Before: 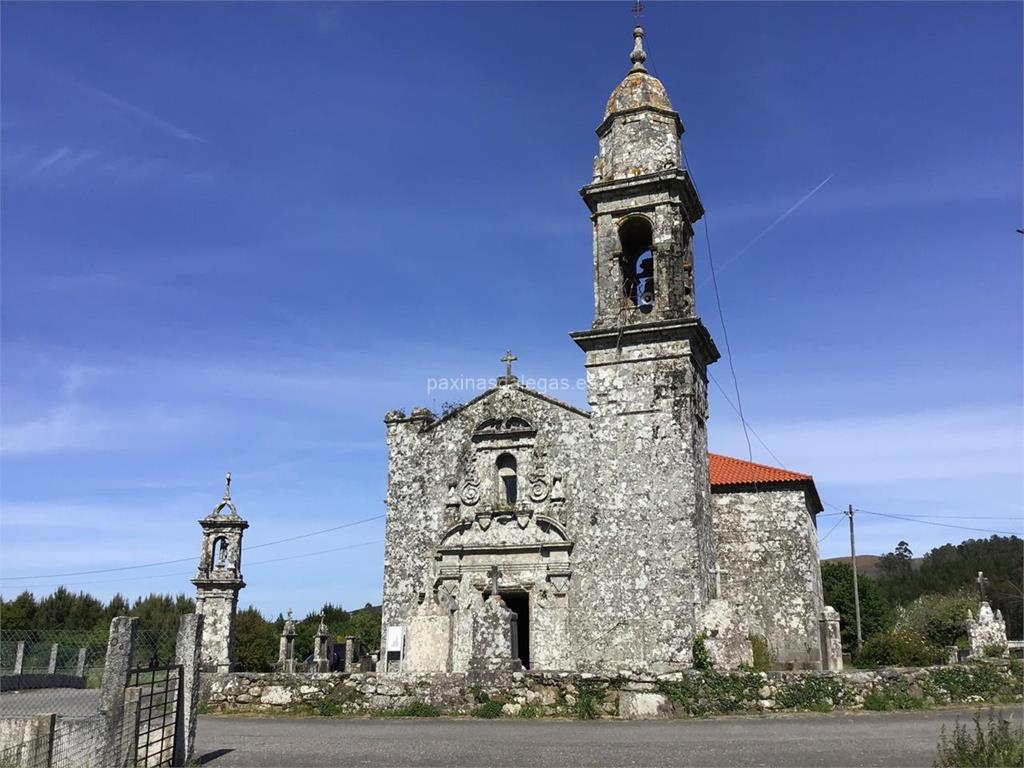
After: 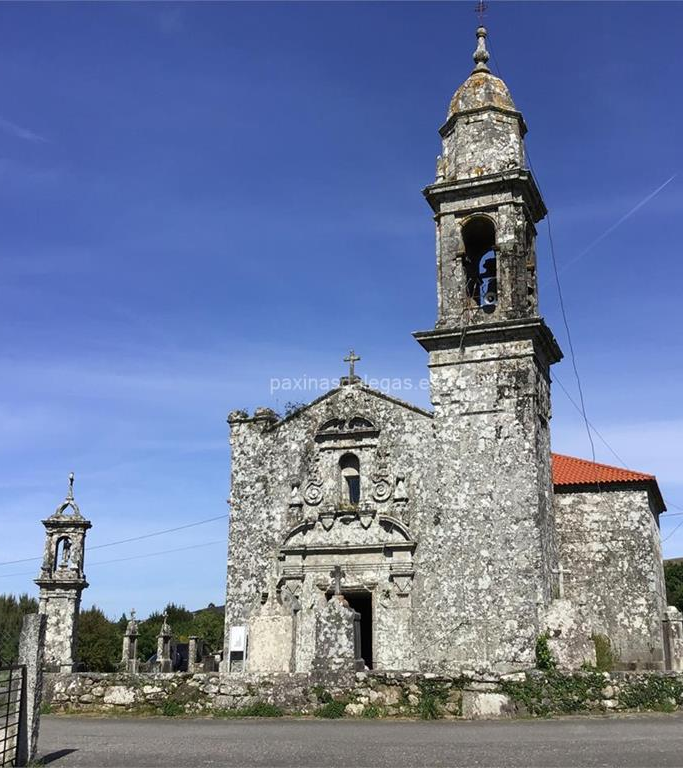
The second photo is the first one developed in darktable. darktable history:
crop and rotate: left 15.388%, right 17.847%
